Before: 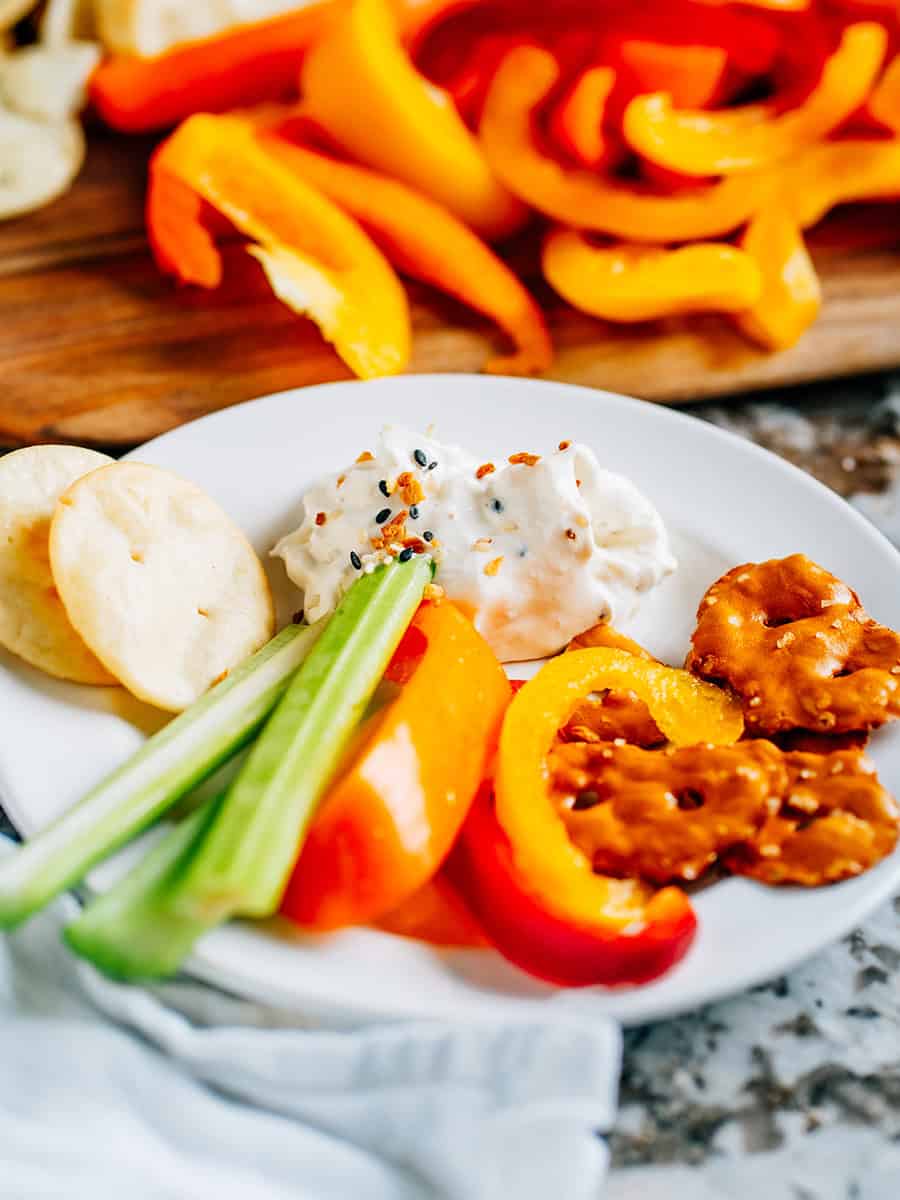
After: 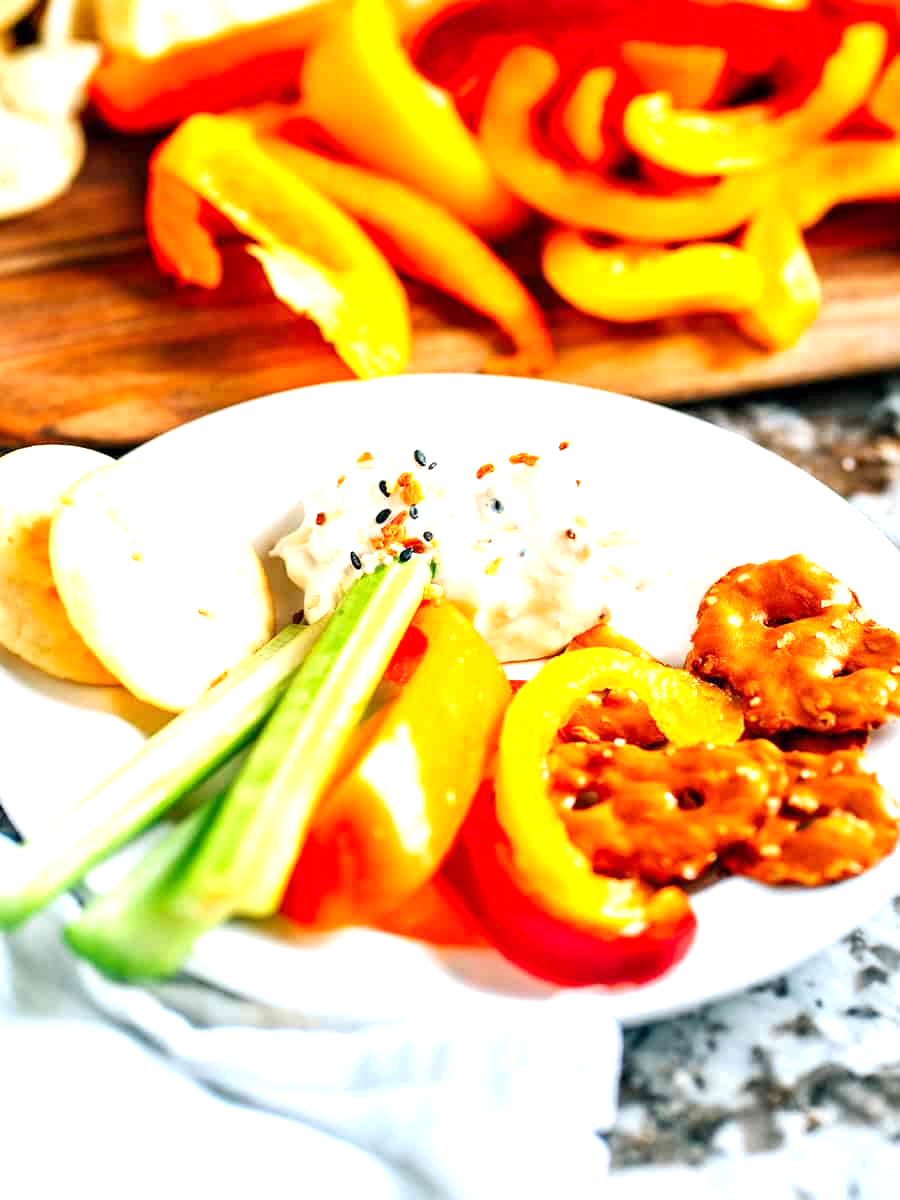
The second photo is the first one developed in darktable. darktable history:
exposure: black level correction 0.001, exposure 0.957 EV, compensate exposure bias true, compensate highlight preservation false
